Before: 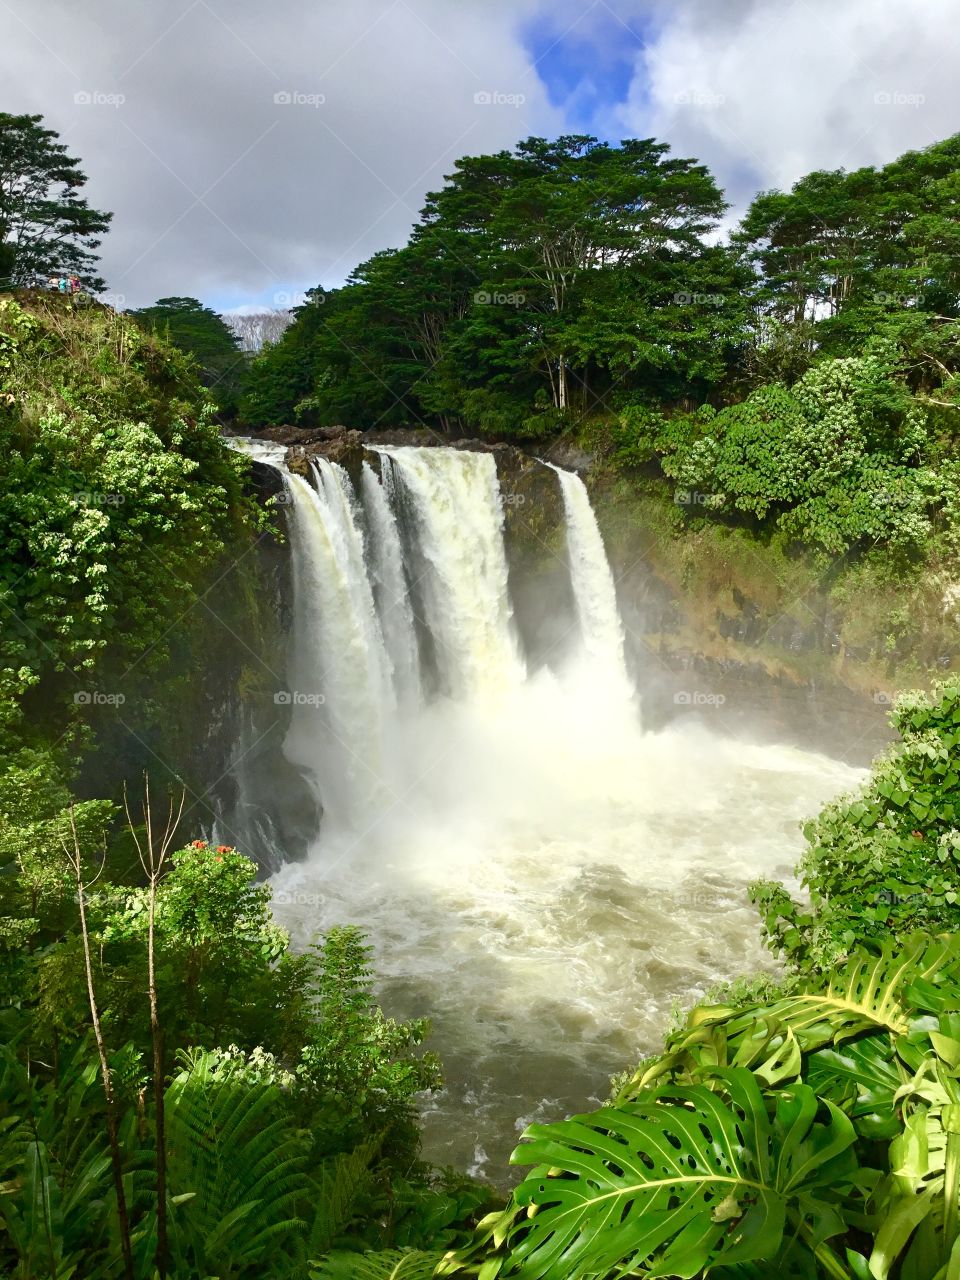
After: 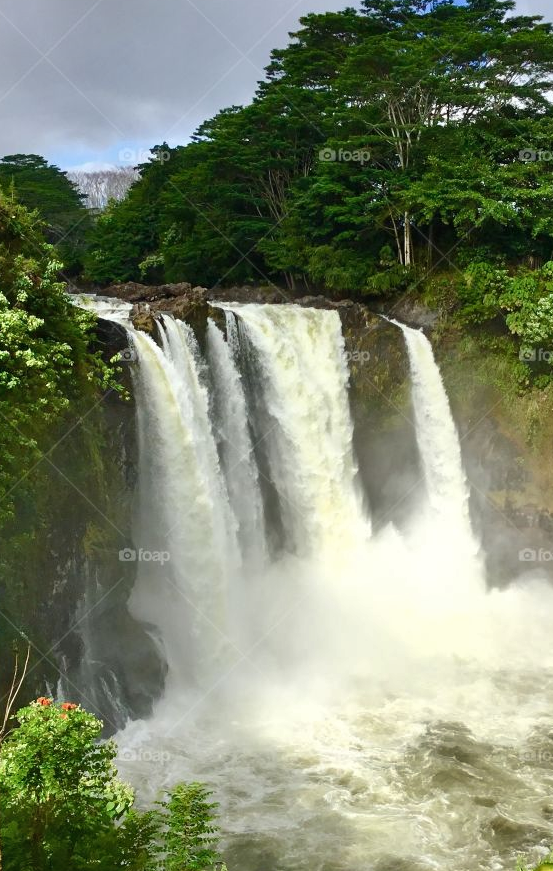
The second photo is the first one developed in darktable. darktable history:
crop: left 16.242%, top 11.204%, right 26.071%, bottom 20.726%
shadows and highlights: highlights color adjustment 0.103%, soften with gaussian
